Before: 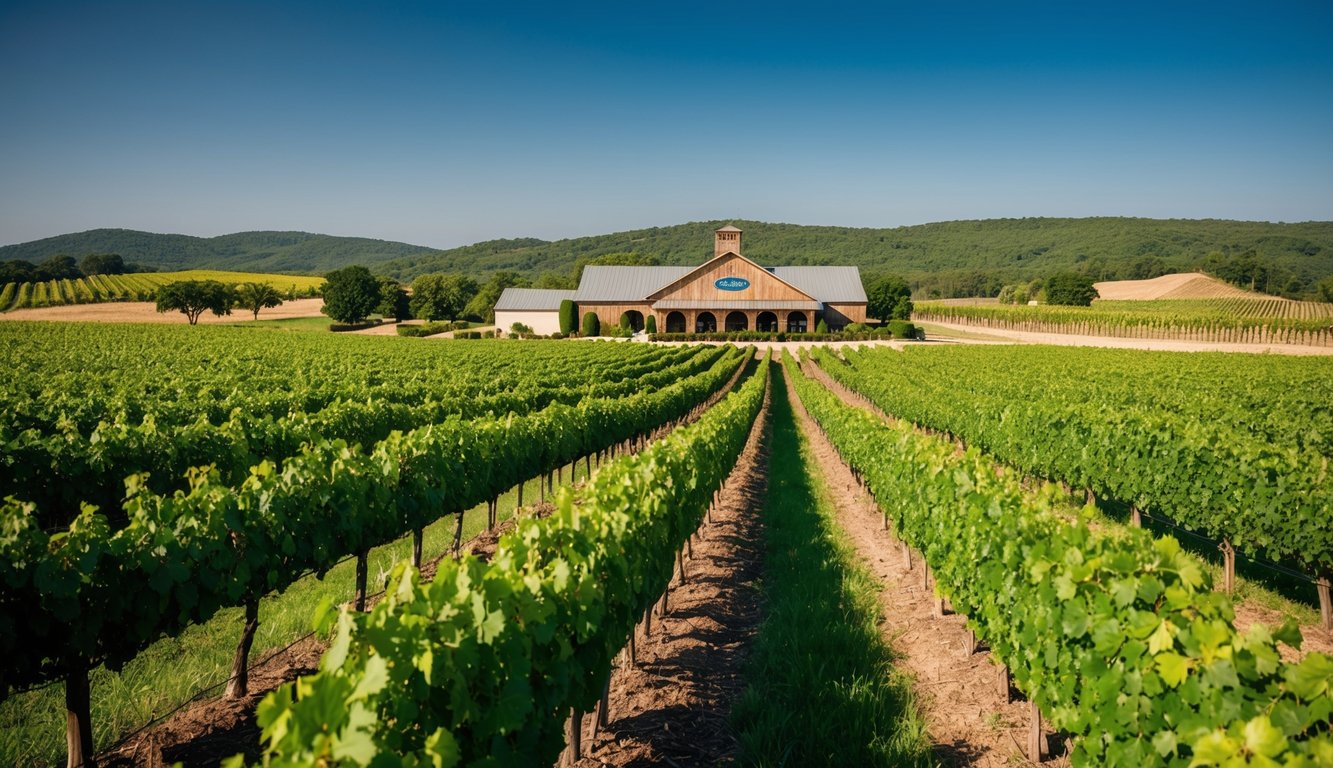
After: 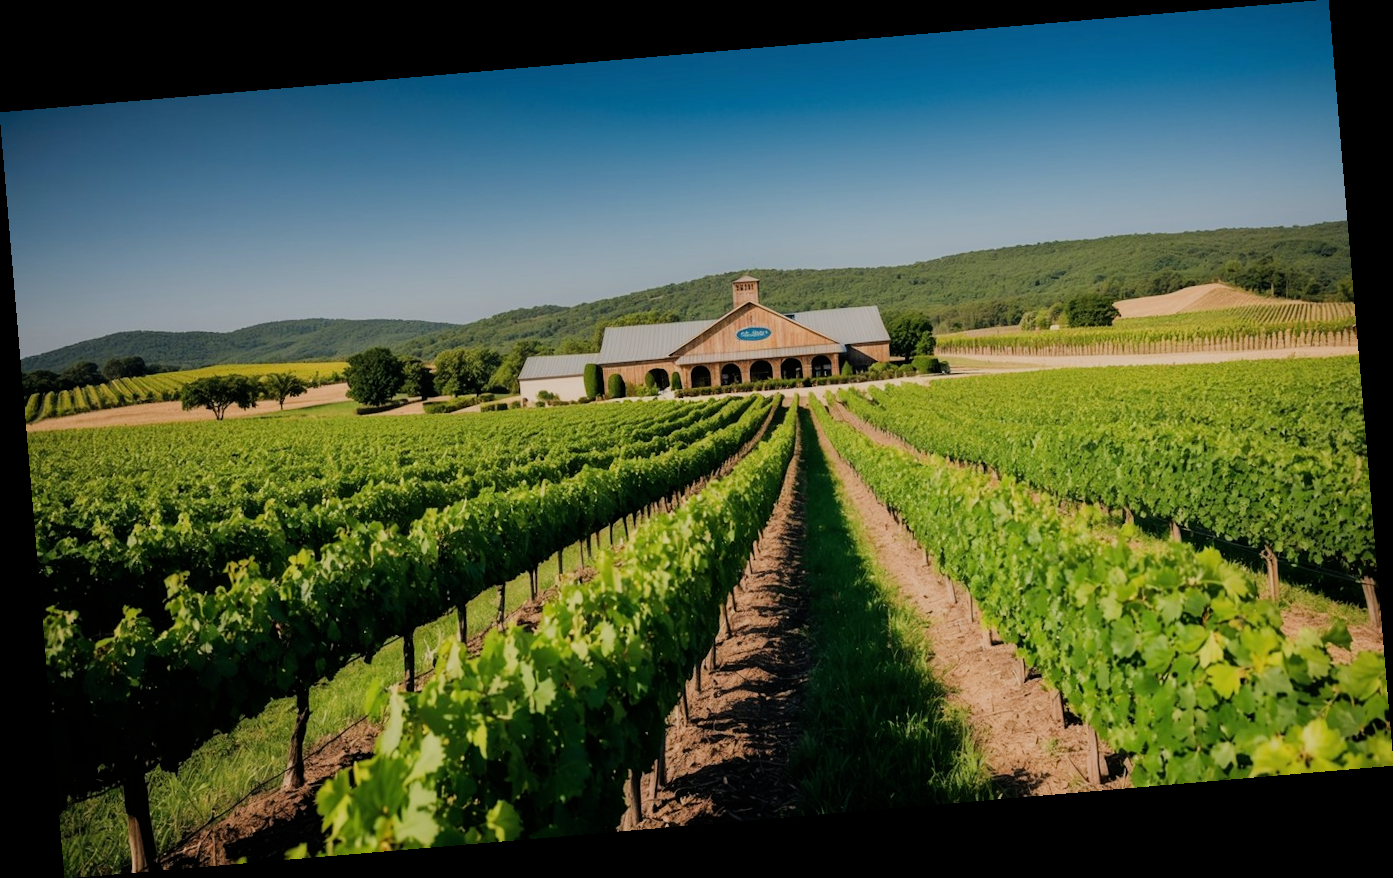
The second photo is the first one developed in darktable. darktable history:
filmic rgb: black relative exposure -7.65 EV, white relative exposure 4.56 EV, hardness 3.61
rotate and perspective: rotation -4.86°, automatic cropping off
